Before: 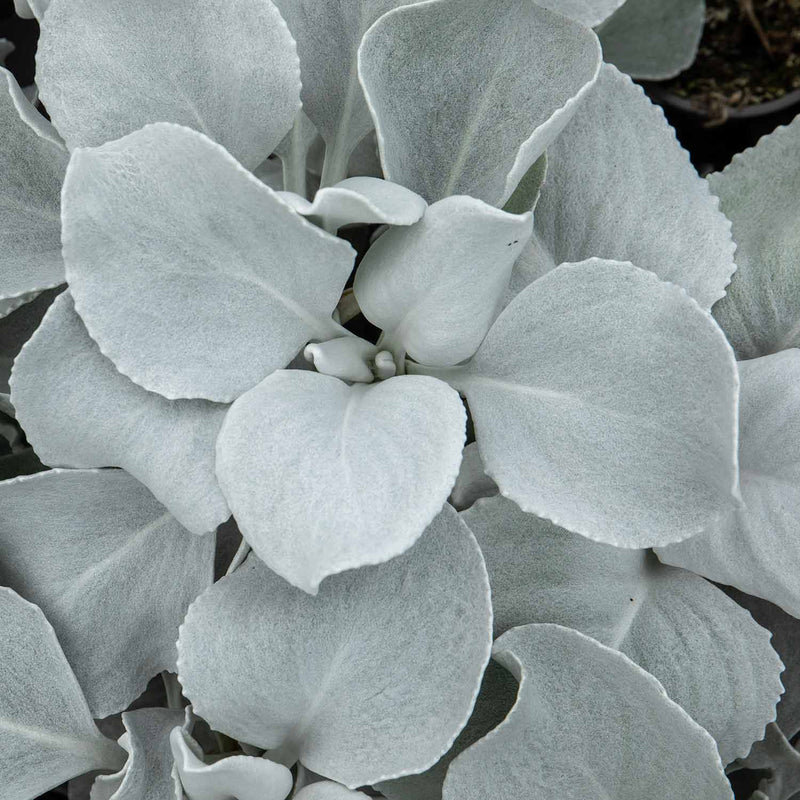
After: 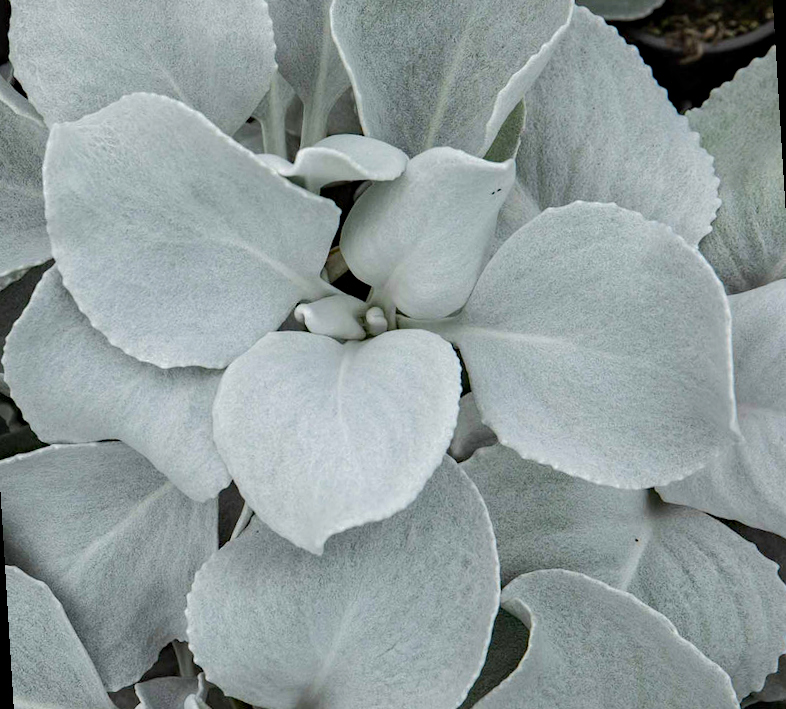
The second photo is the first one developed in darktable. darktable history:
haze removal: compatibility mode true, adaptive false
base curve: curves: ch0 [(0, 0) (0.235, 0.266) (0.503, 0.496) (0.786, 0.72) (1, 1)]
rotate and perspective: rotation -3.52°, crop left 0.036, crop right 0.964, crop top 0.081, crop bottom 0.919
